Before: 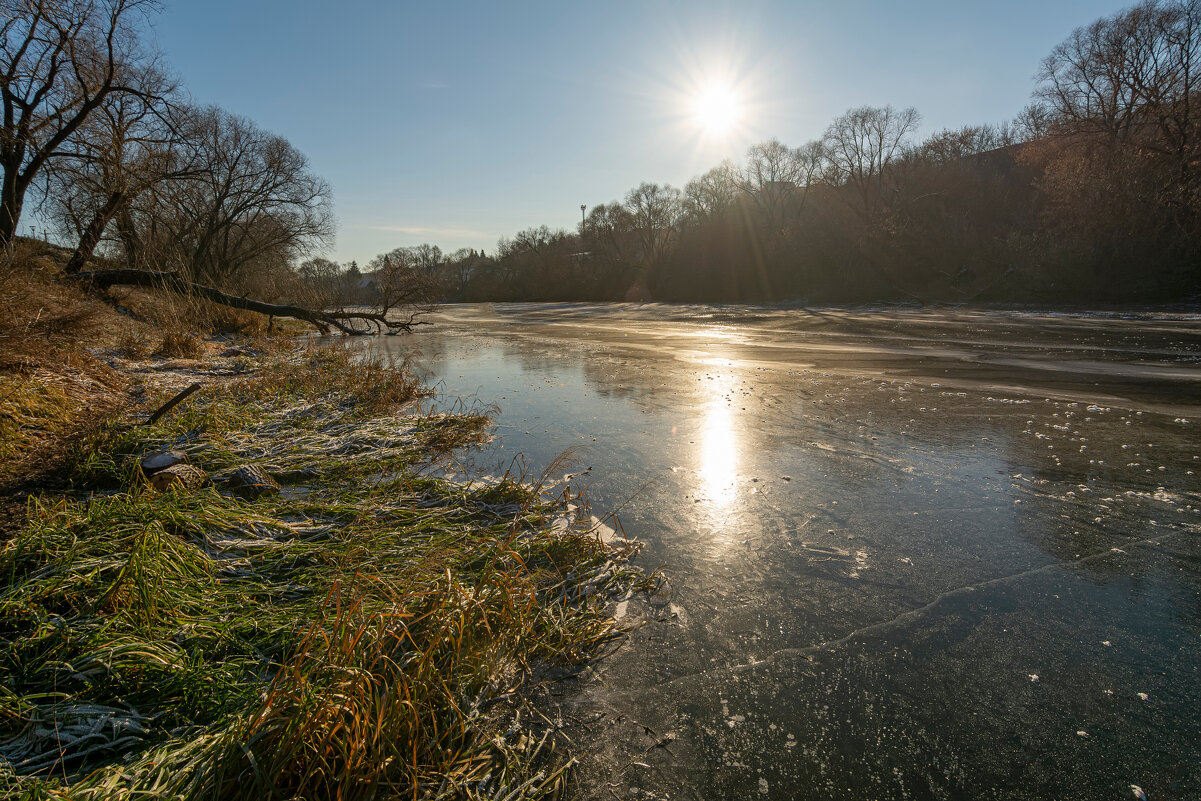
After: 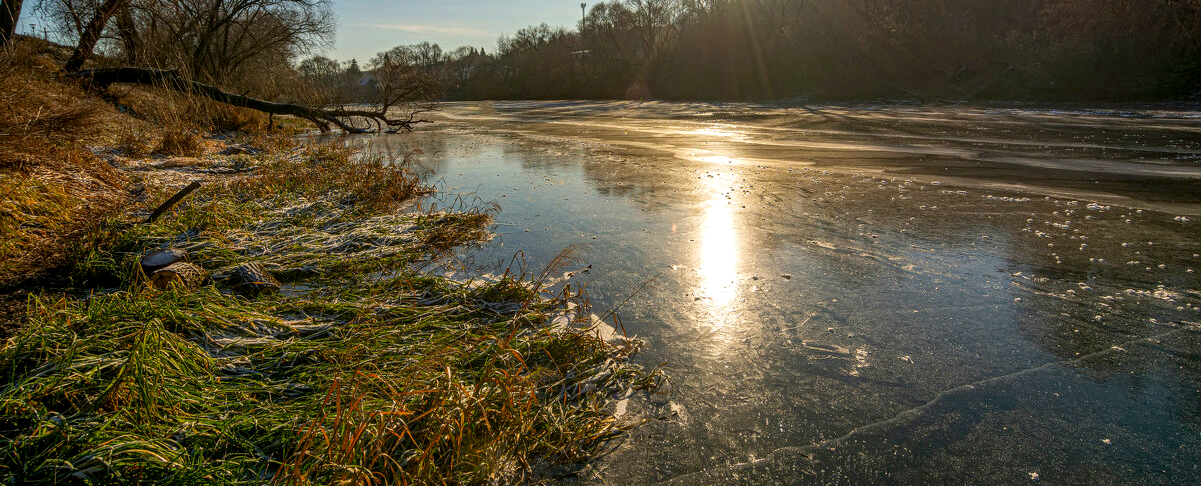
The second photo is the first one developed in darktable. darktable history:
crop and rotate: top 25.357%, bottom 13.942%
contrast brightness saturation: brightness -0.02, saturation 0.35
local contrast: detail 130%
